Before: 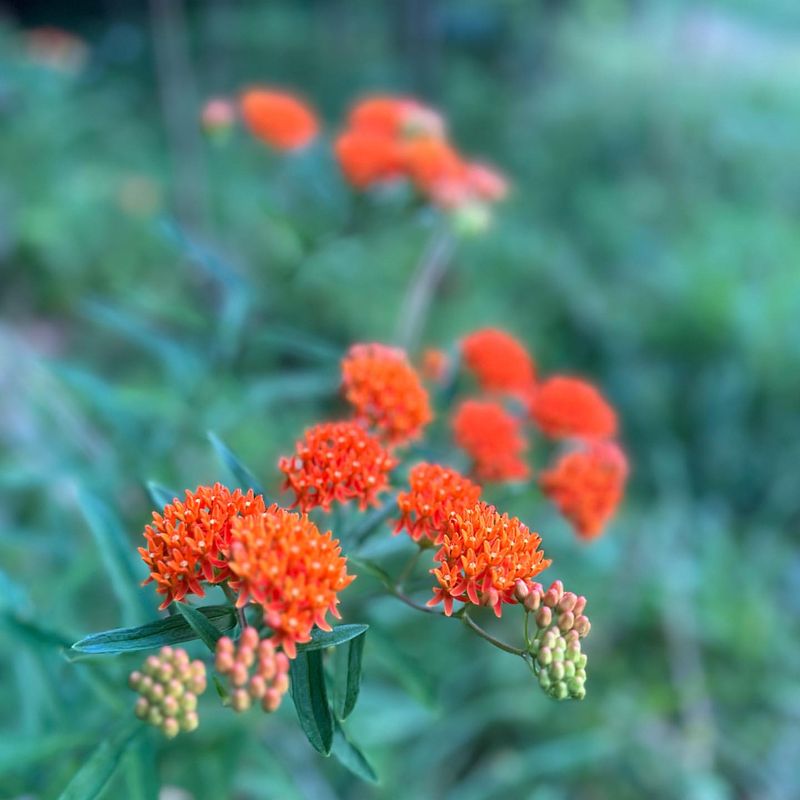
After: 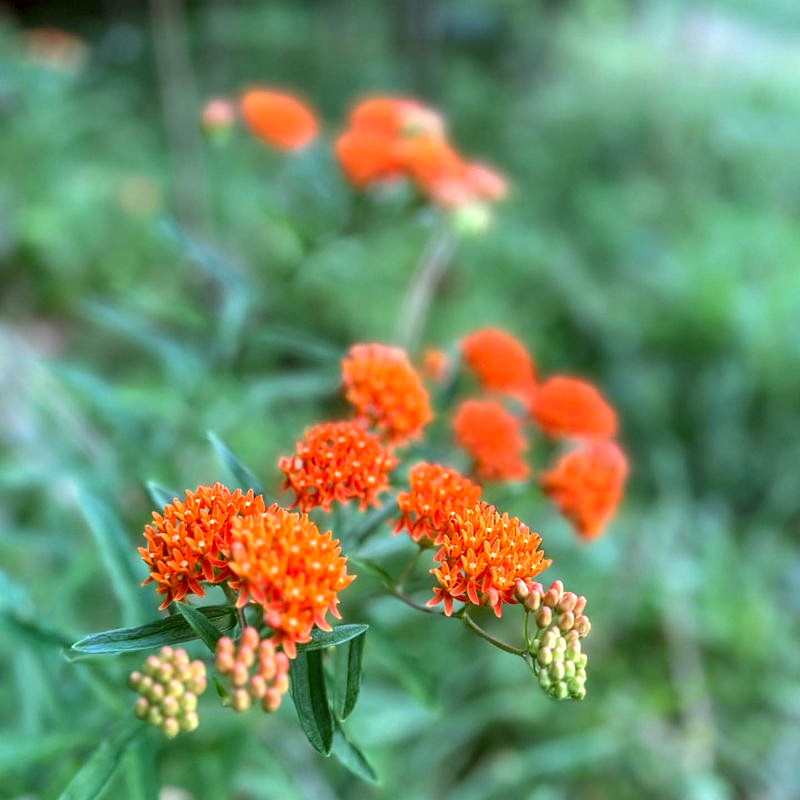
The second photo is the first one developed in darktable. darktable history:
local contrast: detail 130%
exposure: exposure 0.3 EV, compensate highlight preservation false
color correction: highlights a* -1.43, highlights b* 10.12, shadows a* 0.395, shadows b* 19.35
